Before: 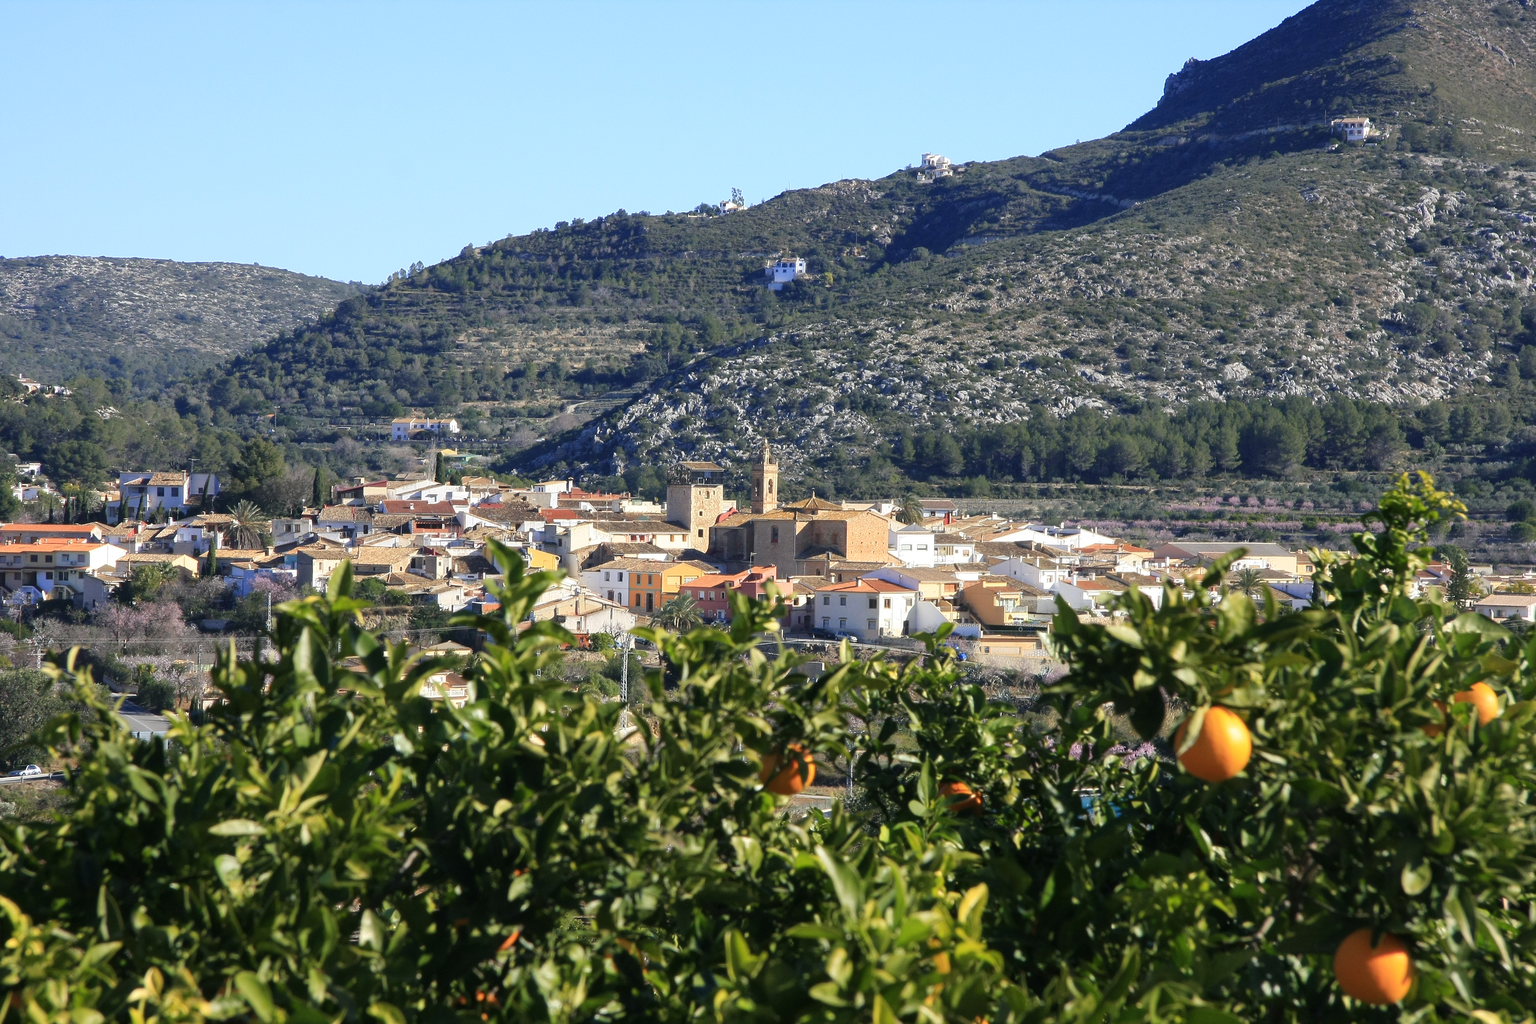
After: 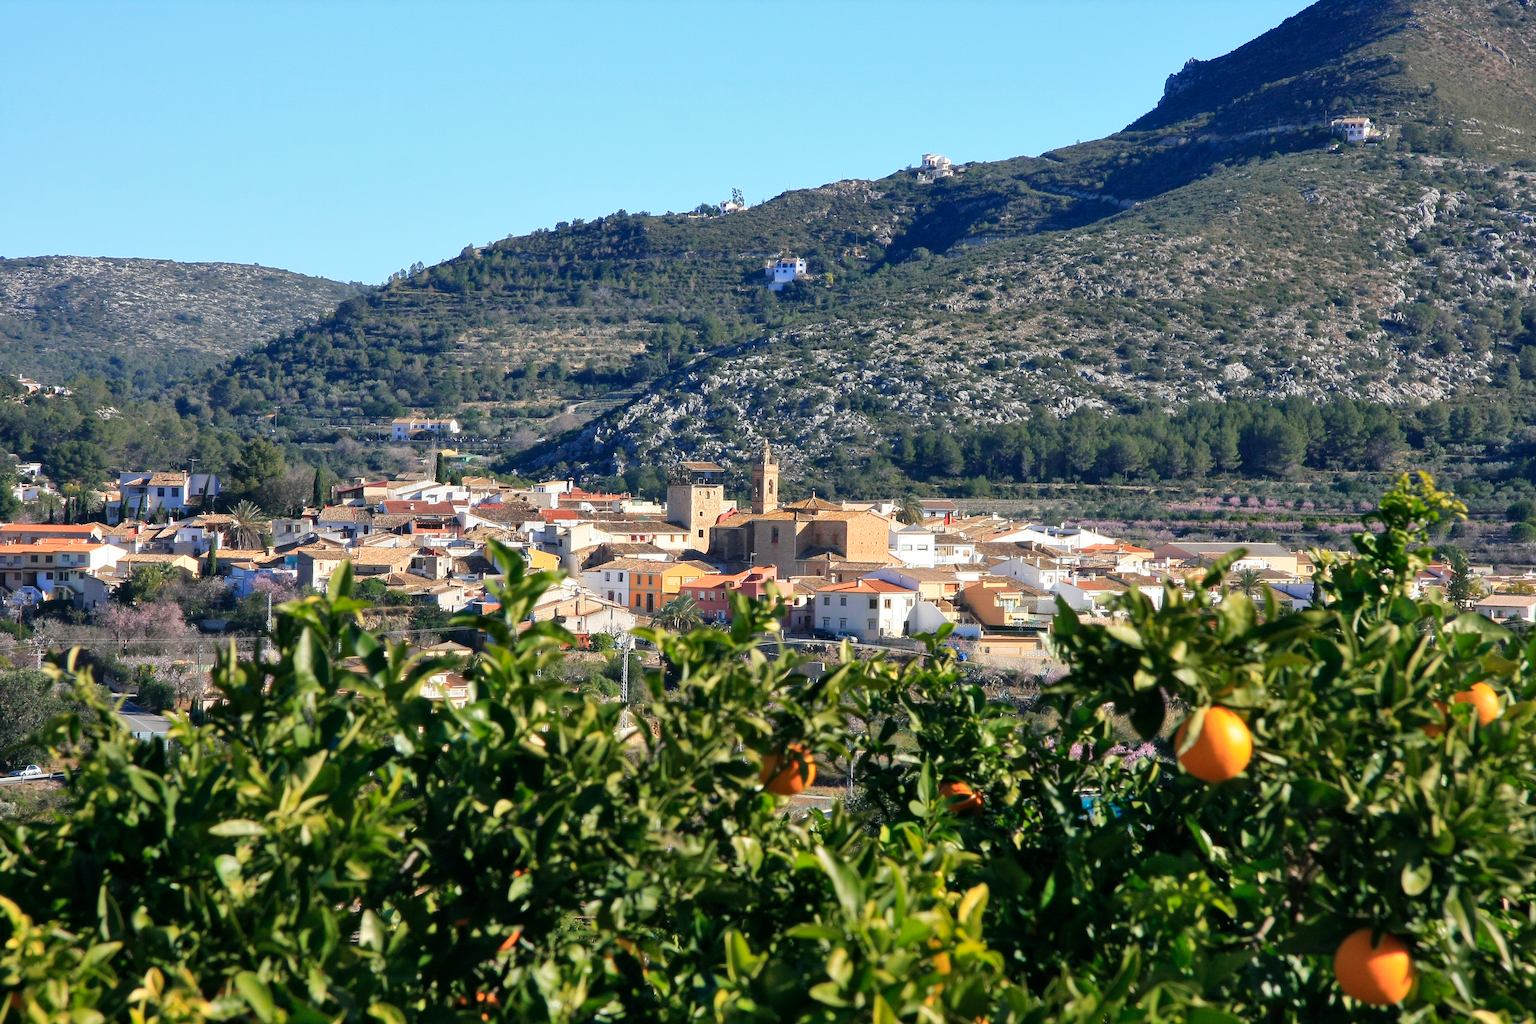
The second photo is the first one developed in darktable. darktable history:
shadows and highlights: shadows 36.34, highlights -26.73, soften with gaussian
